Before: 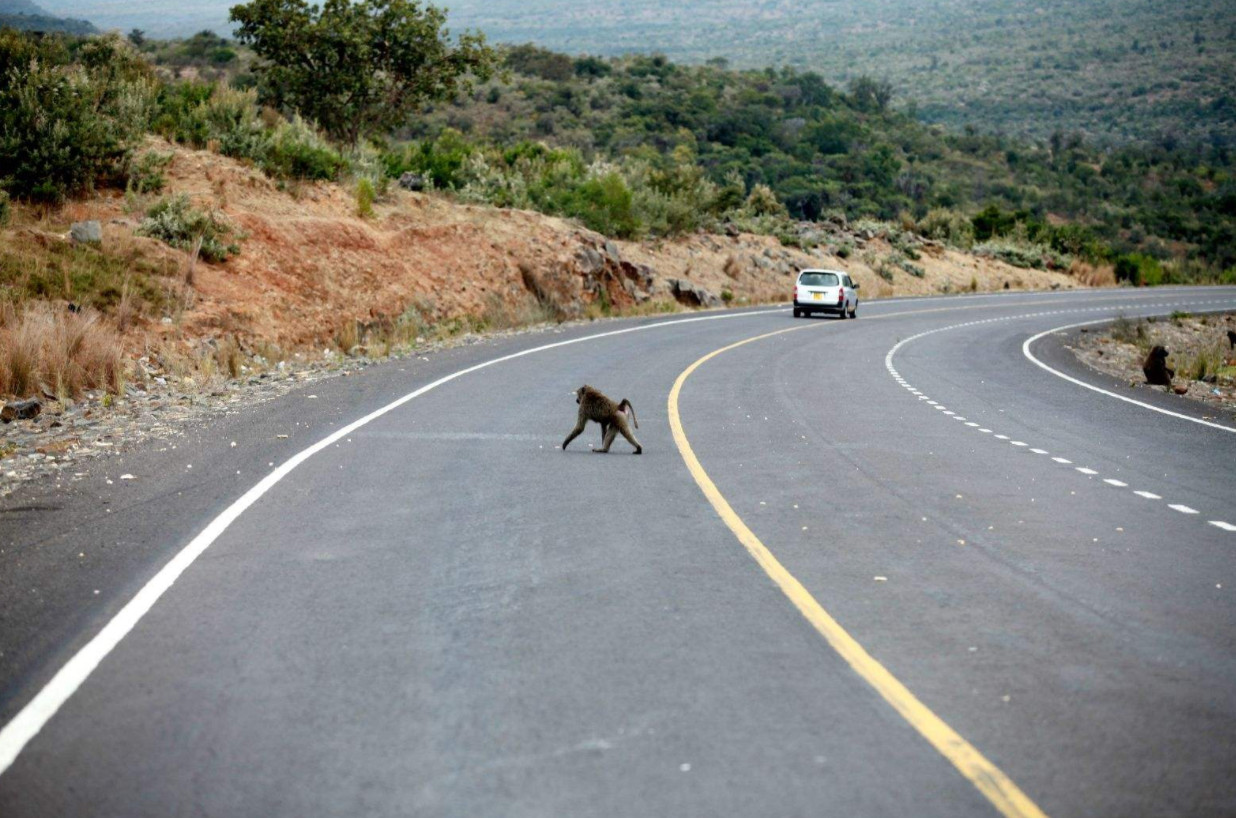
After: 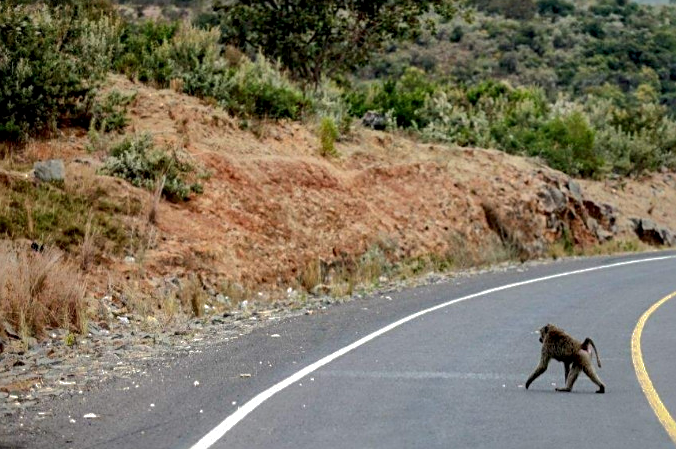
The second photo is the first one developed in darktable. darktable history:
local contrast: on, module defaults
sharpen: on, module defaults
shadows and highlights: shadows -19.91, highlights -73.15
crop and rotate: left 3.047%, top 7.509%, right 42.236%, bottom 37.598%
